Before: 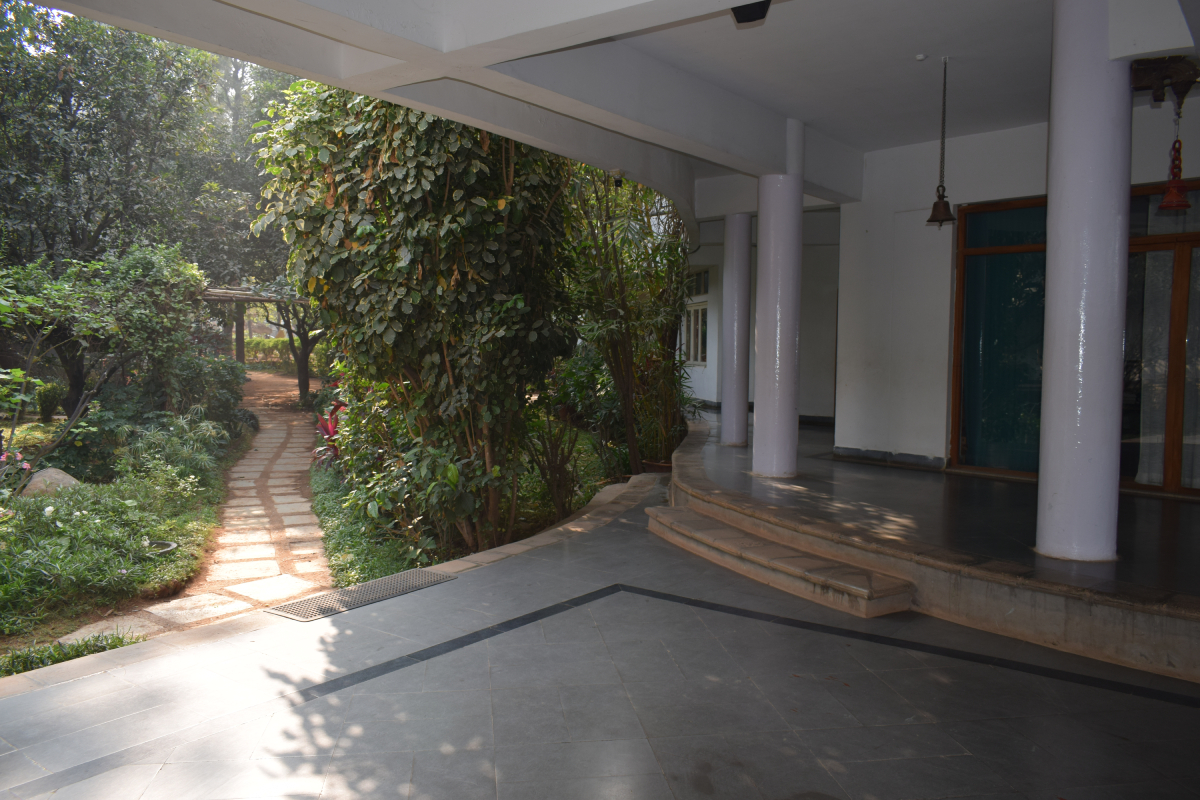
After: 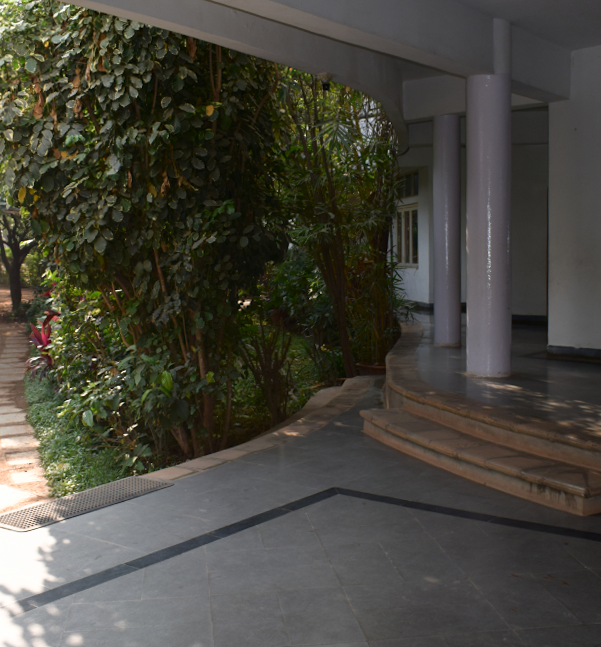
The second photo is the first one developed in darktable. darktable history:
crop and rotate: angle 0.02°, left 24.353%, top 13.219%, right 26.156%, bottom 8.224%
shadows and highlights: shadows -62.32, white point adjustment -5.22, highlights 61.59
rotate and perspective: rotation -1.24°, automatic cropping off
